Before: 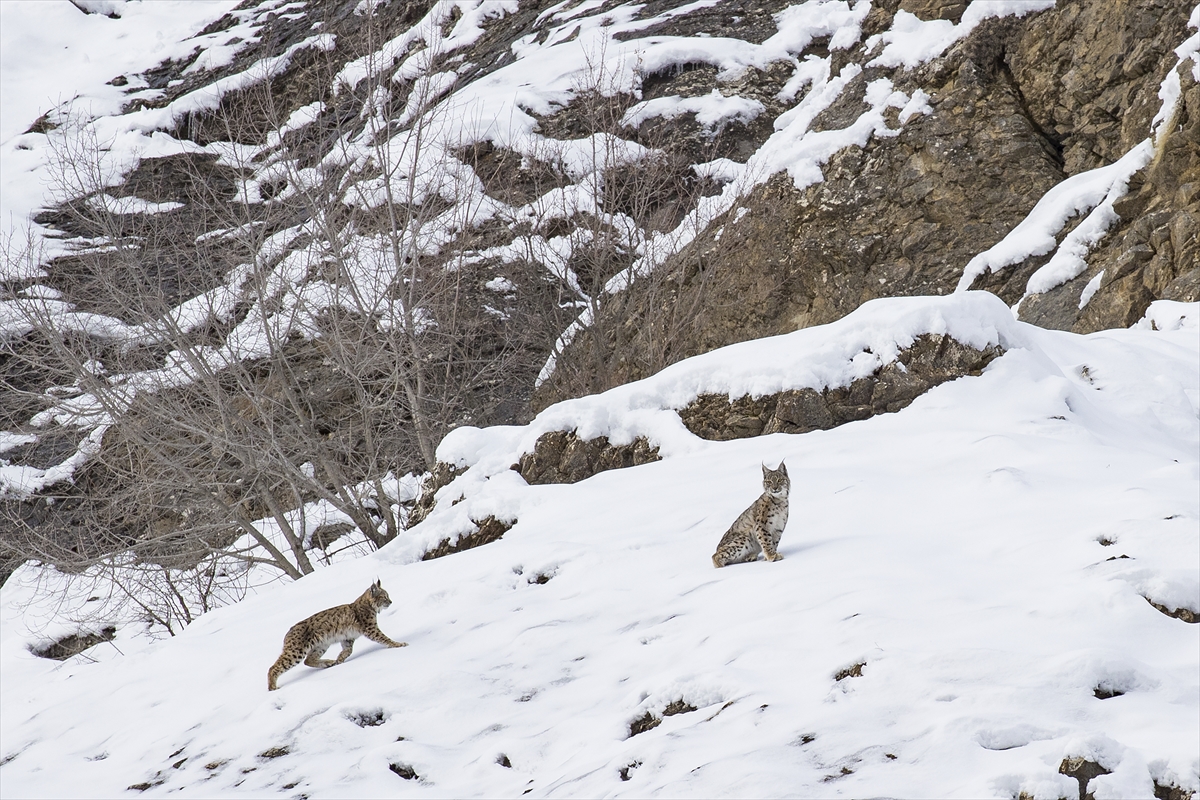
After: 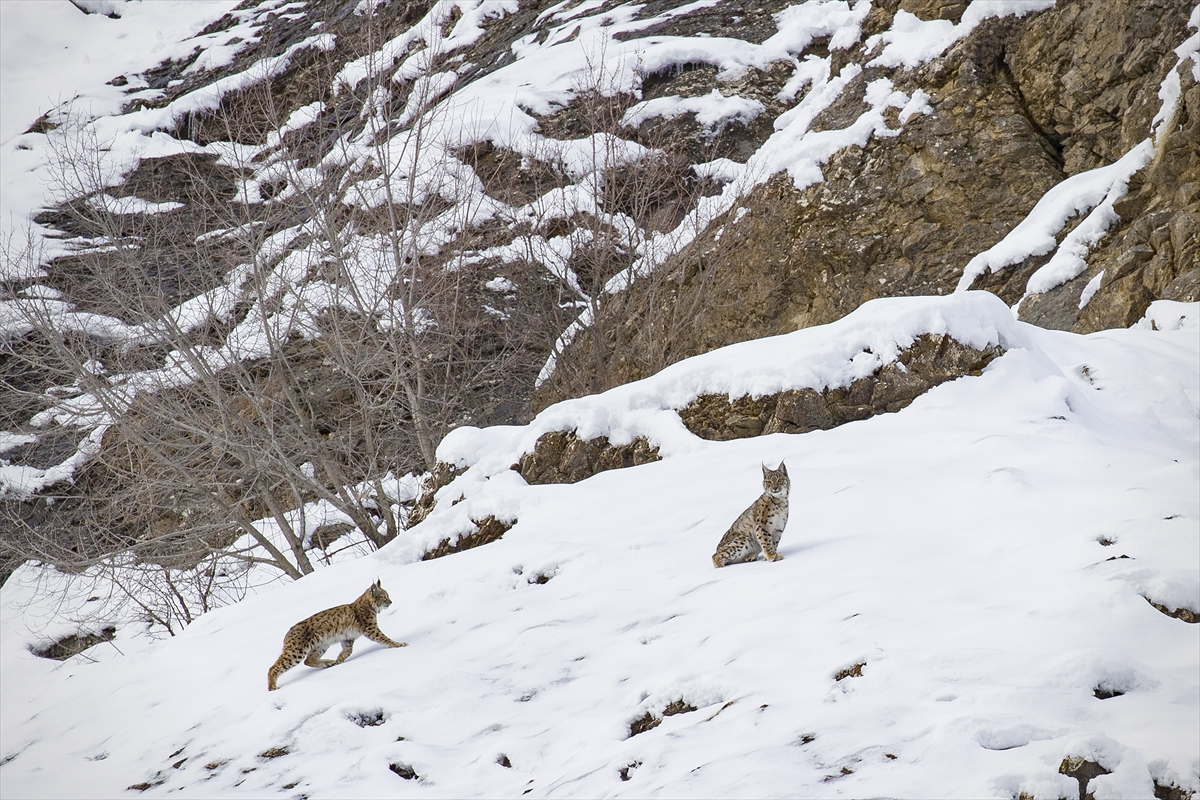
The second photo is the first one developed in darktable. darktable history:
color balance rgb: perceptual saturation grading › global saturation 20%, perceptual saturation grading › highlights -25%, perceptual saturation grading › shadows 50%
vignetting: fall-off radius 81.94%
